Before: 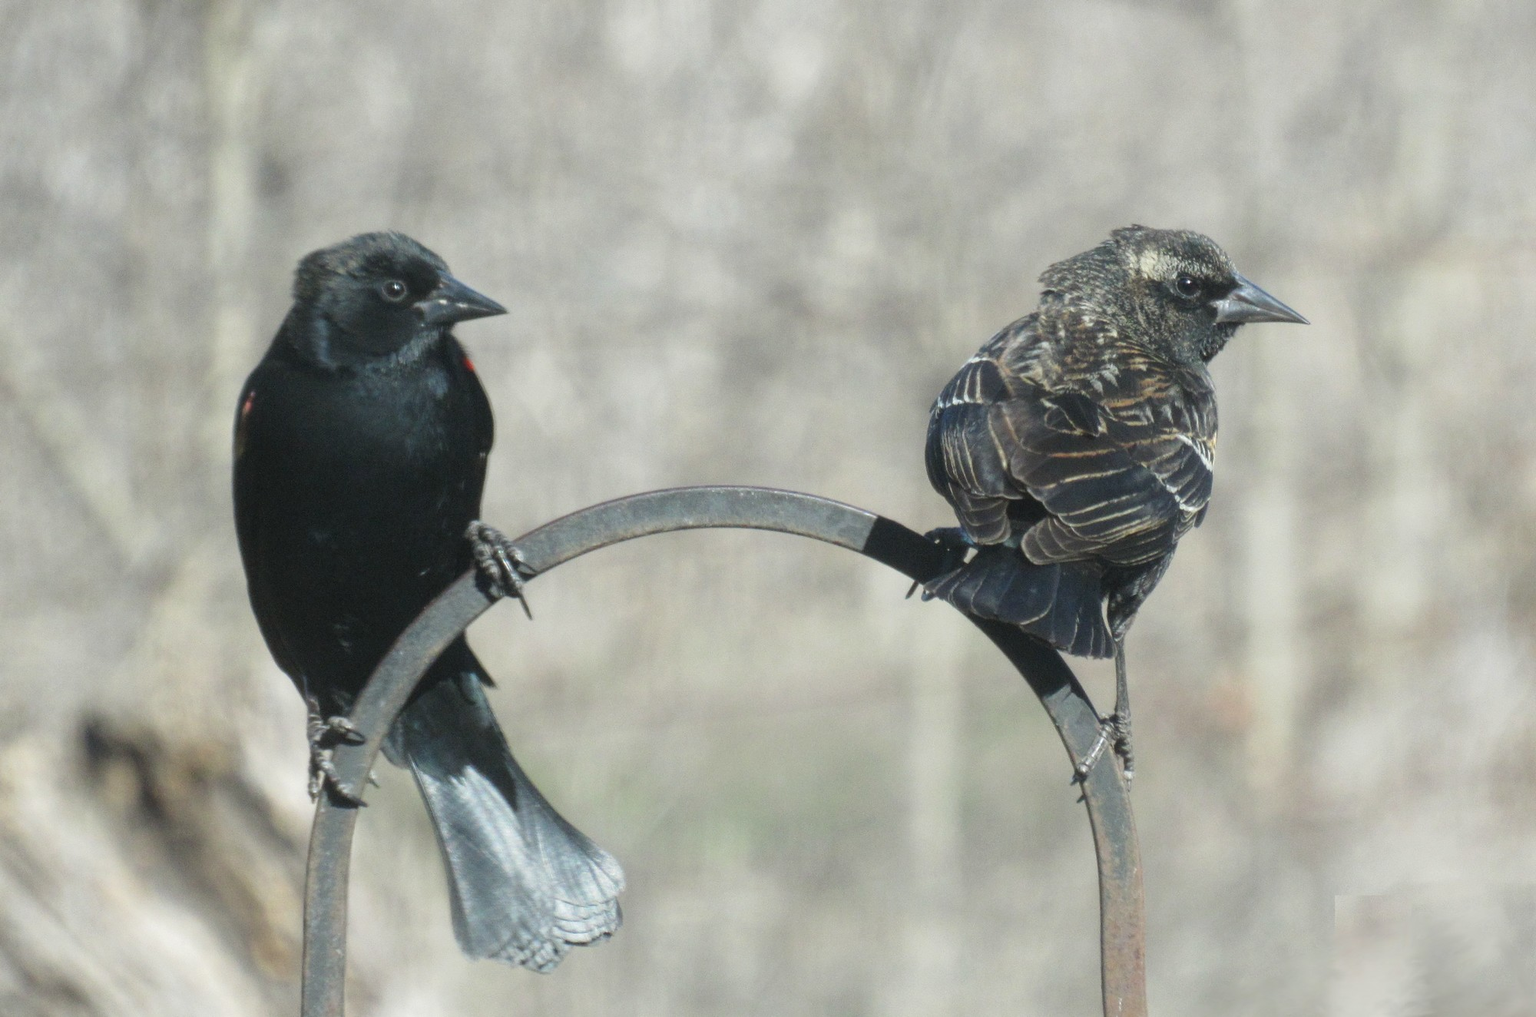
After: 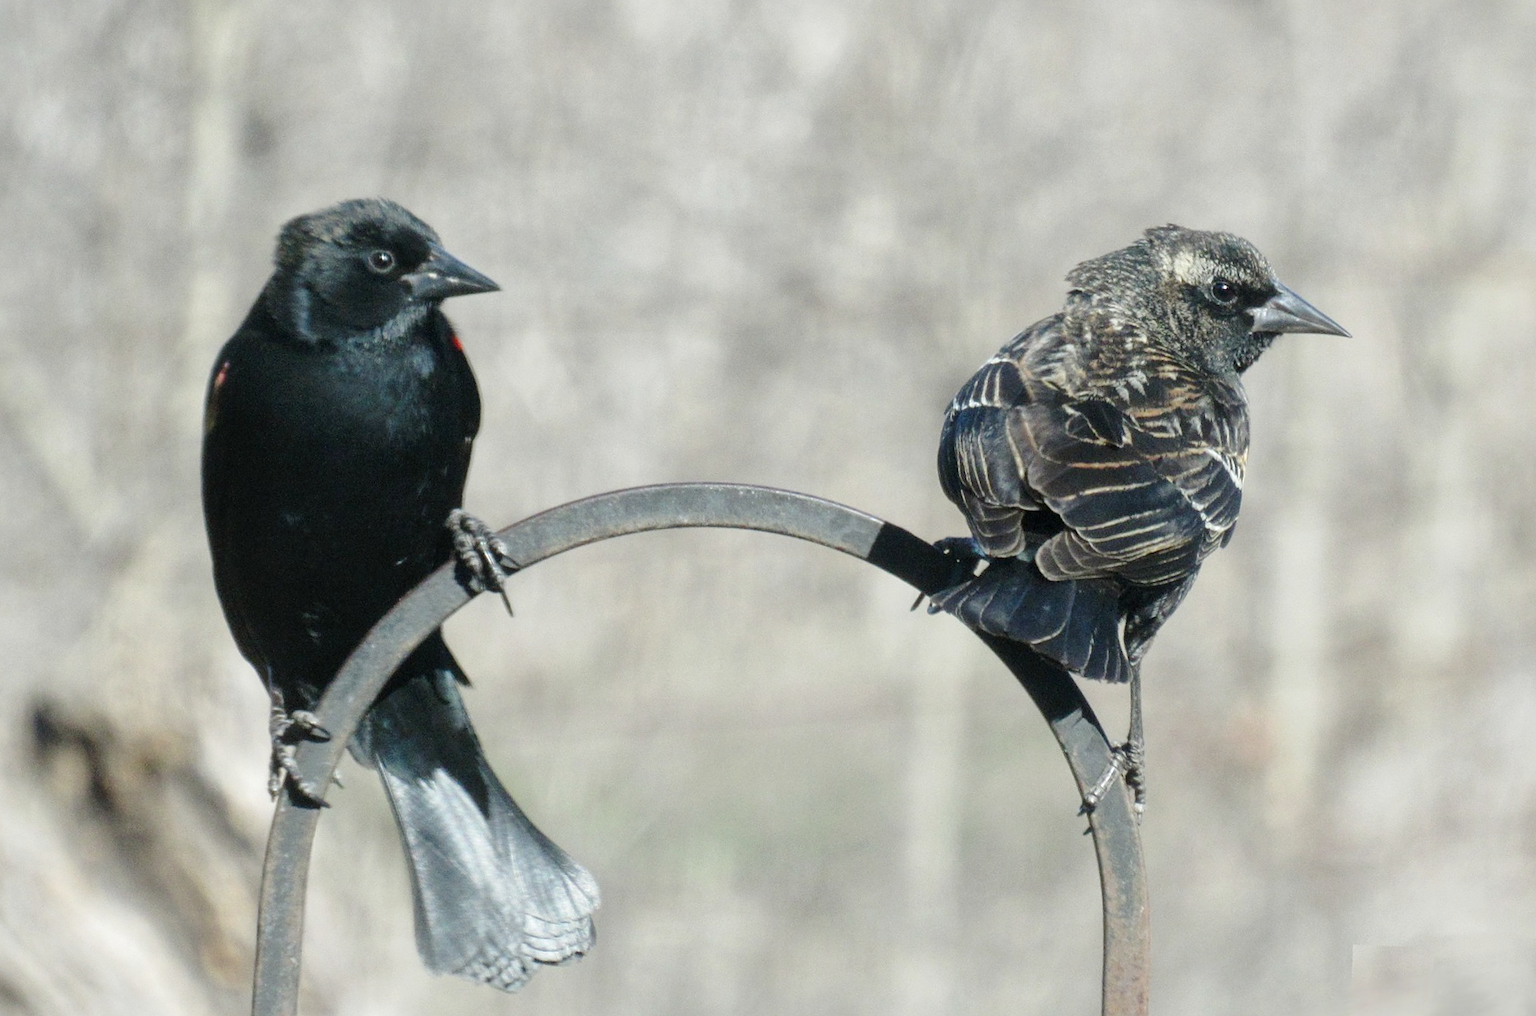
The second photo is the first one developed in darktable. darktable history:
exposure: exposure -0.064 EV, compensate highlight preservation false
crop and rotate: angle -2.38°
tone curve: curves: ch0 [(0, 0) (0.003, 0.001) (0.011, 0.004) (0.025, 0.013) (0.044, 0.022) (0.069, 0.035) (0.1, 0.053) (0.136, 0.088) (0.177, 0.149) (0.224, 0.213) (0.277, 0.293) (0.335, 0.381) (0.399, 0.463) (0.468, 0.546) (0.543, 0.616) (0.623, 0.693) (0.709, 0.766) (0.801, 0.843) (0.898, 0.921) (1, 1)], preserve colors none
sharpen: amount 0.2
local contrast: mode bilateral grid, contrast 25, coarseness 50, detail 123%, midtone range 0.2
